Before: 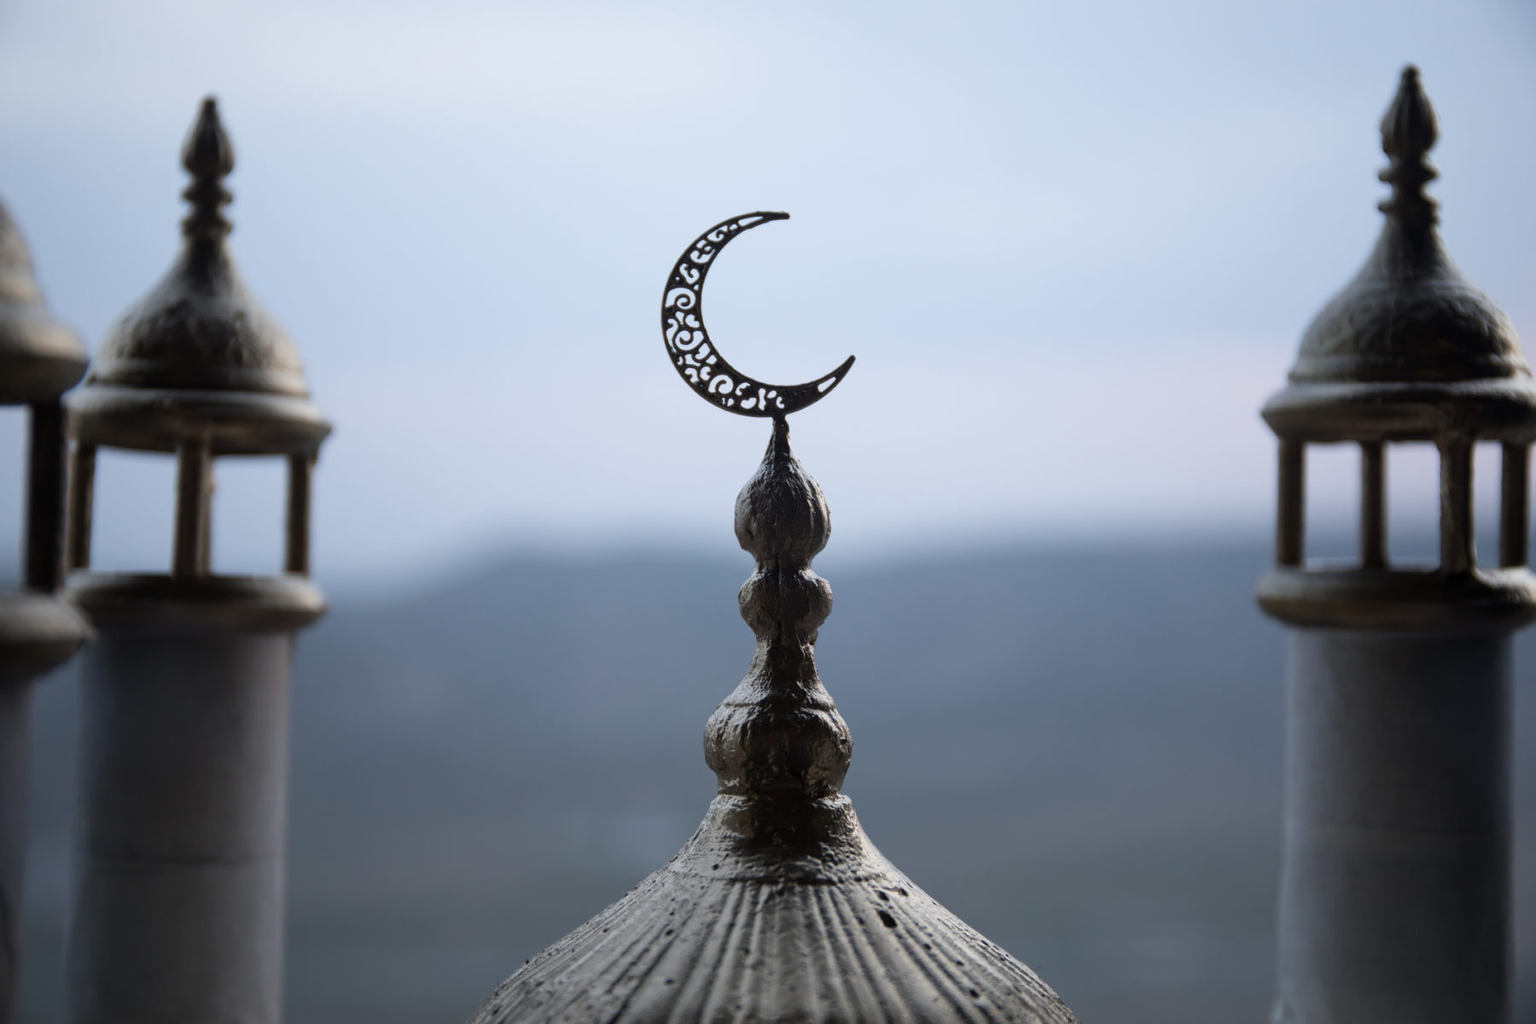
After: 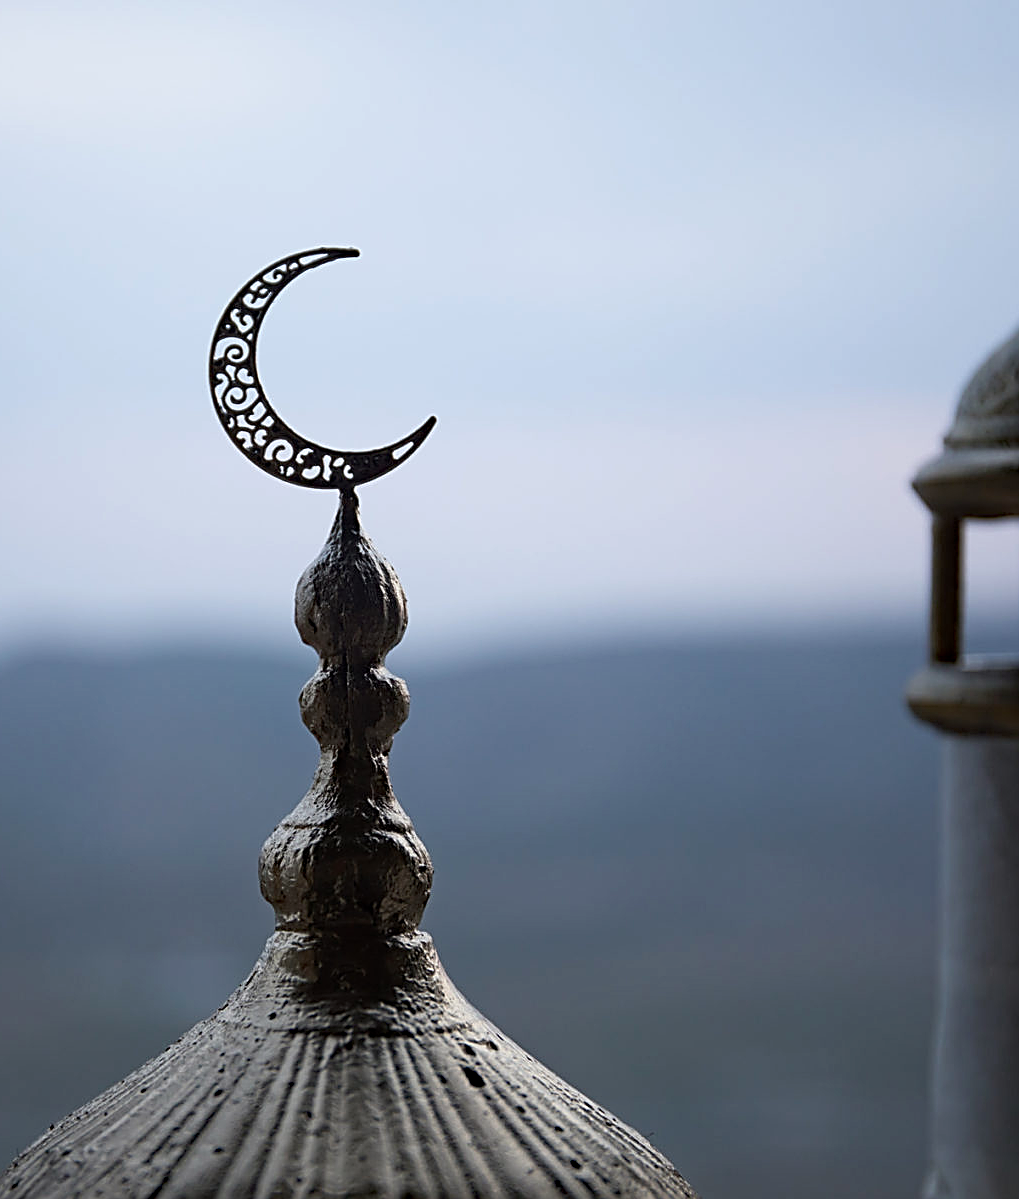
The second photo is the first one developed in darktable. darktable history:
crop: left 31.458%, top 0%, right 11.876%
haze removal: strength 0.29, distance 0.25, compatibility mode true, adaptive false
sharpen: amount 0.901
